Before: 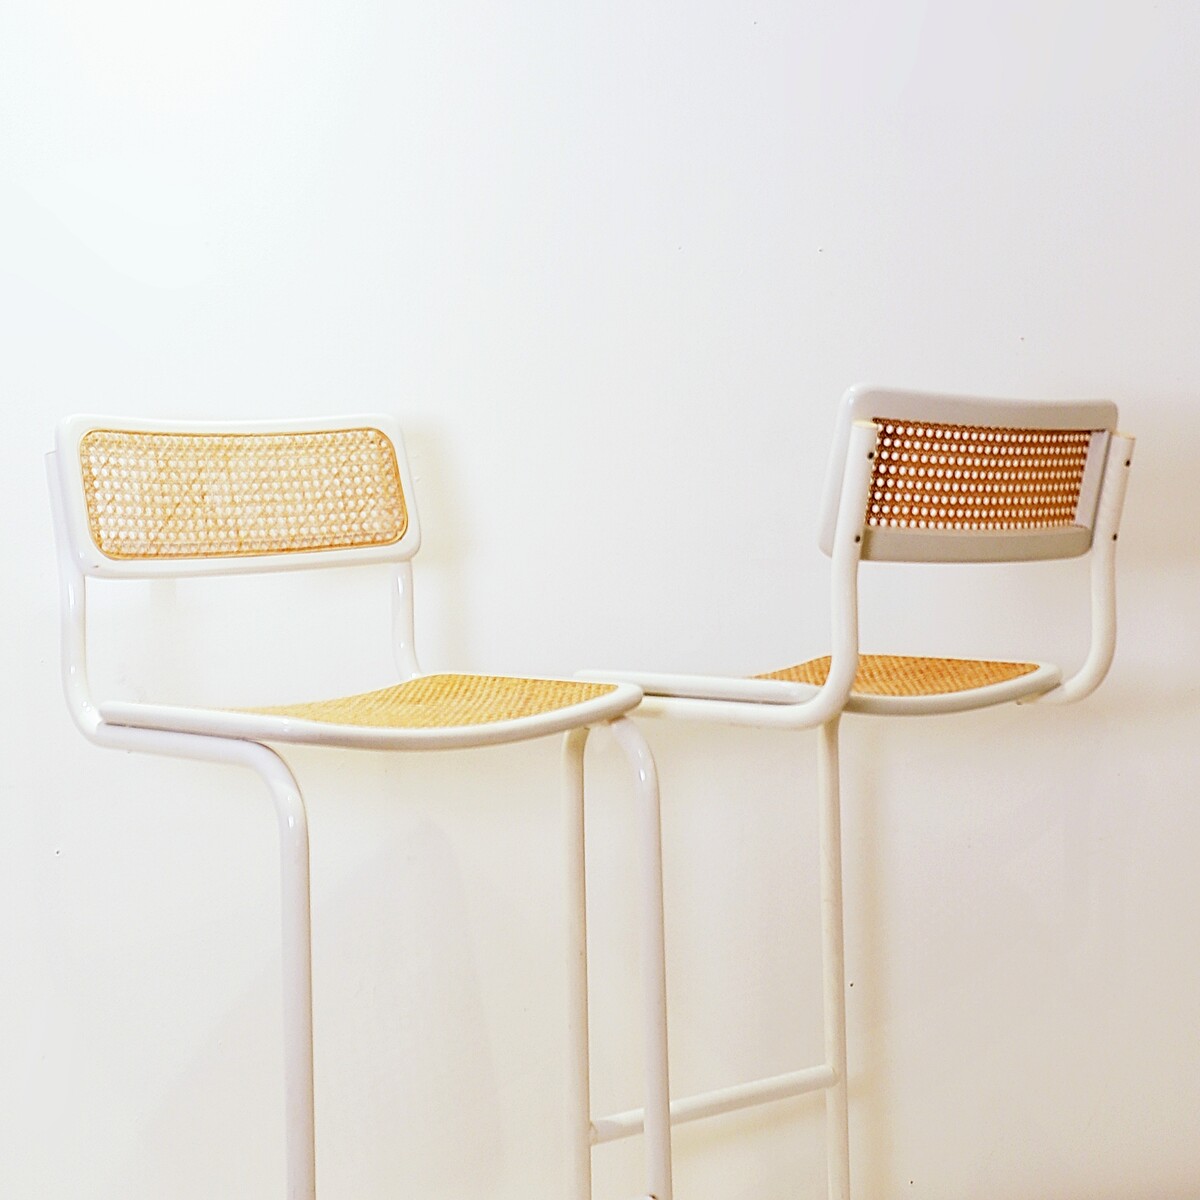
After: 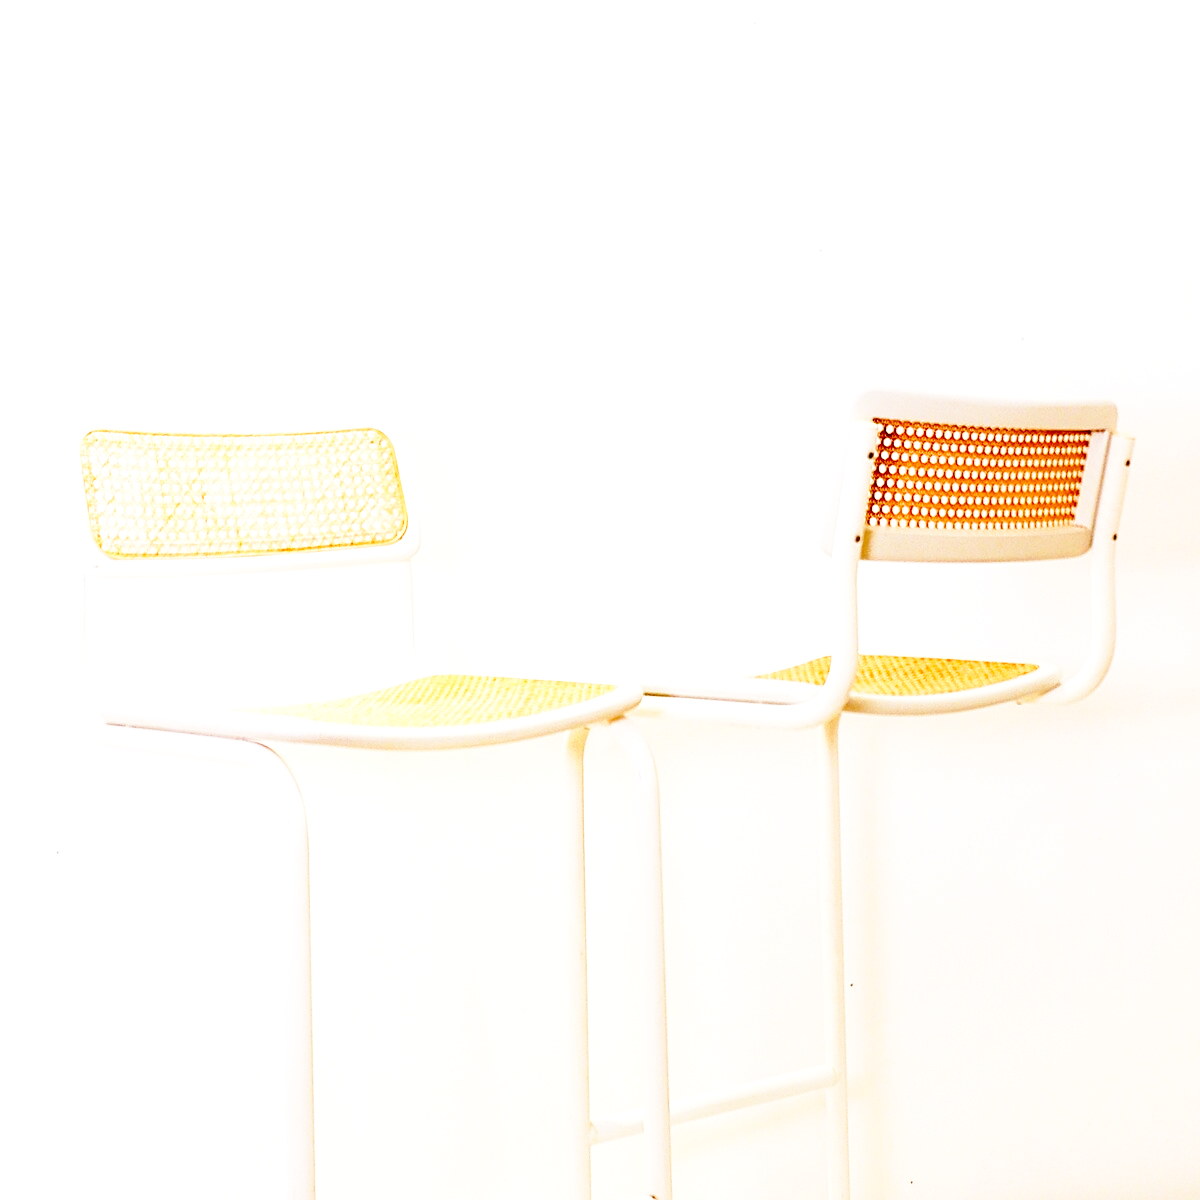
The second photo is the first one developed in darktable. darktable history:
exposure: exposure 0.426 EV, compensate highlight preservation false
base curve: curves: ch0 [(0, 0) (0.032, 0.037) (0.105, 0.228) (0.435, 0.76) (0.856, 0.983) (1, 1)], preserve colors none
rgb levels: mode RGB, independent channels, levels [[0, 0.5, 1], [0, 0.521, 1], [0, 0.536, 1]]
